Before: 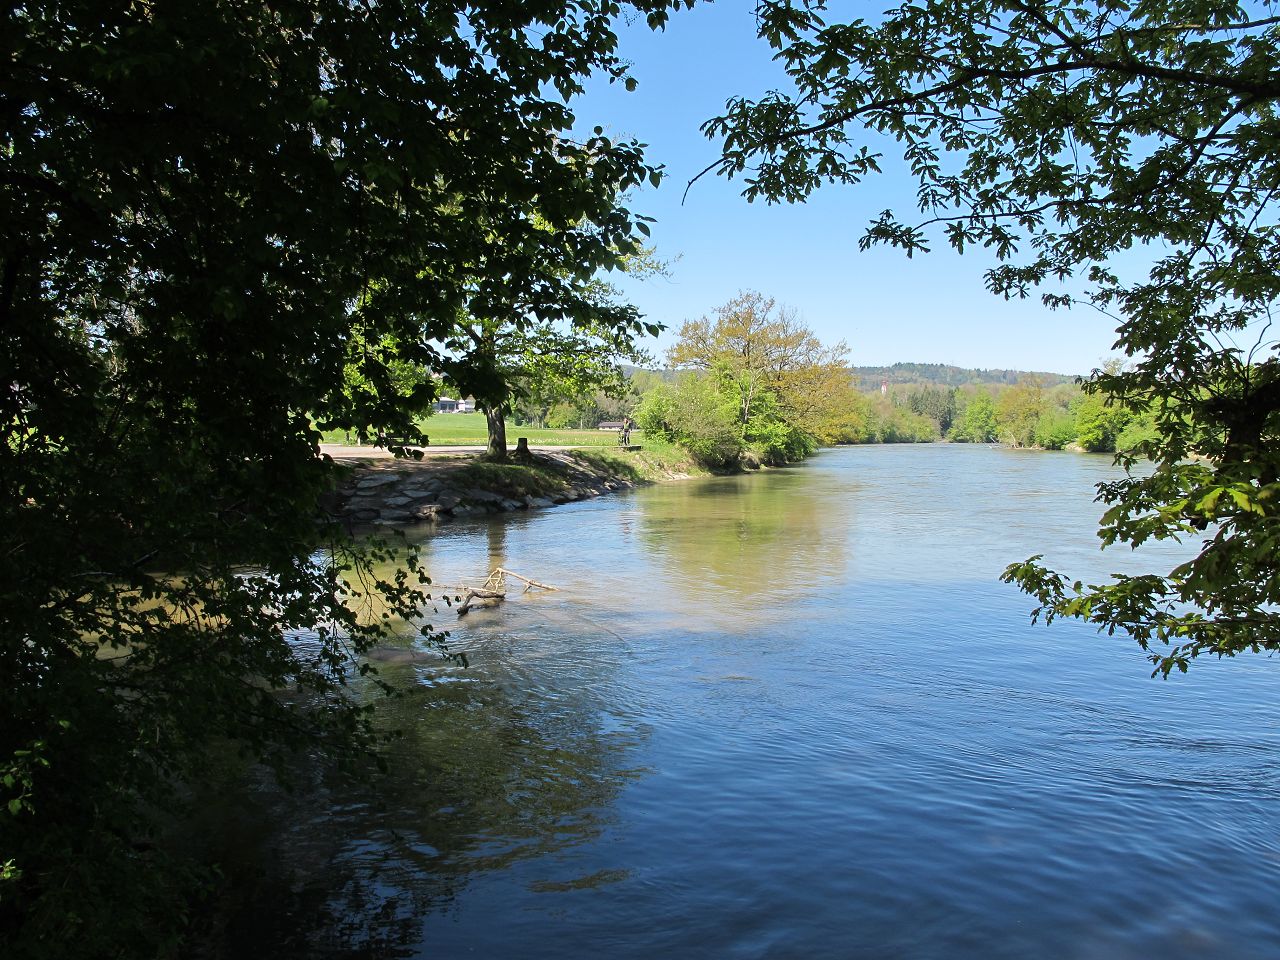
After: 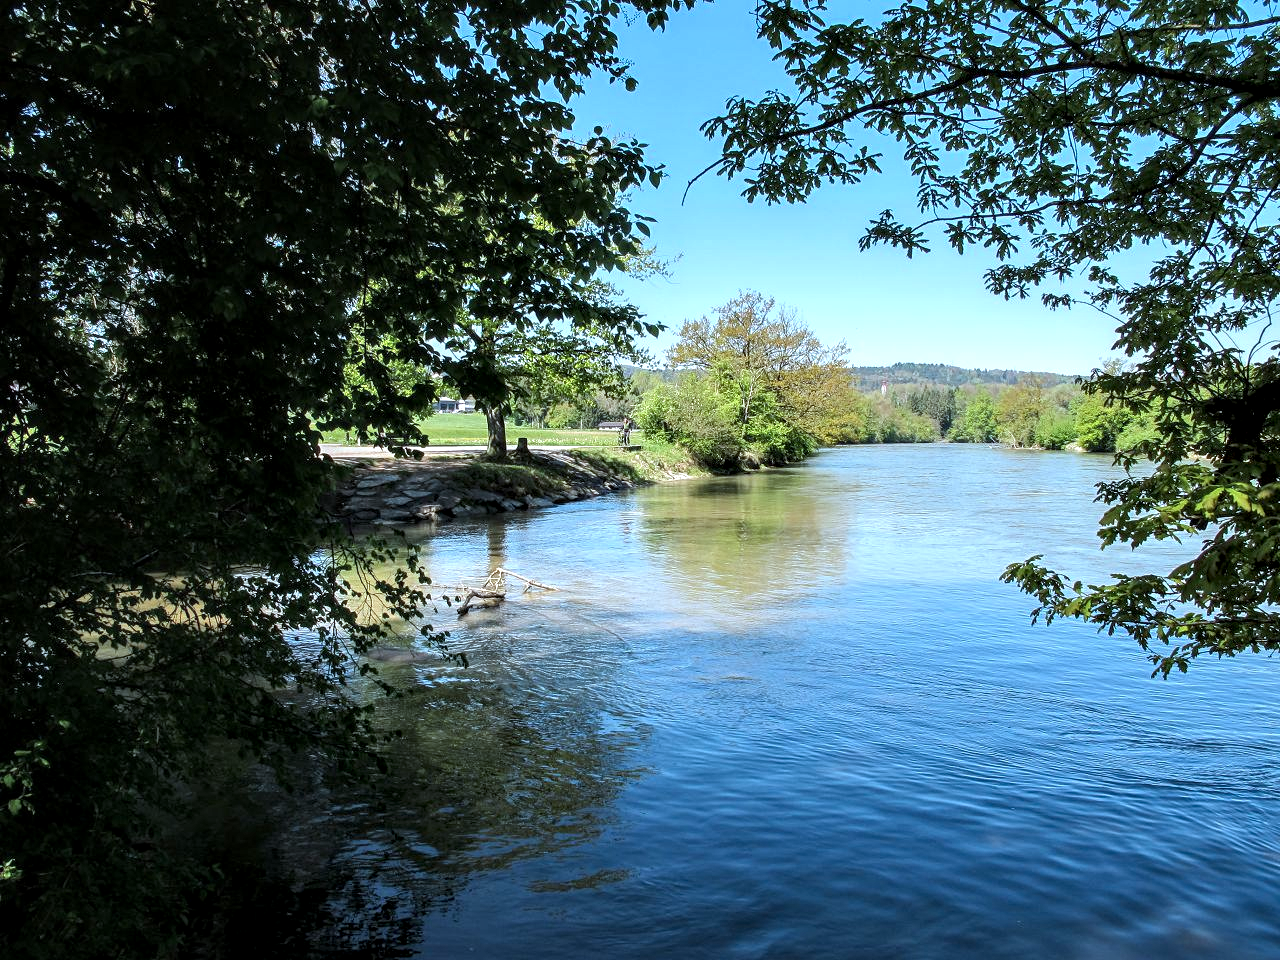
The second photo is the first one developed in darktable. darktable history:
local contrast: detail 154%
exposure: exposure 0.191 EV, compensate highlight preservation false
color correction: highlights a* -4.18, highlights b* -10.81
